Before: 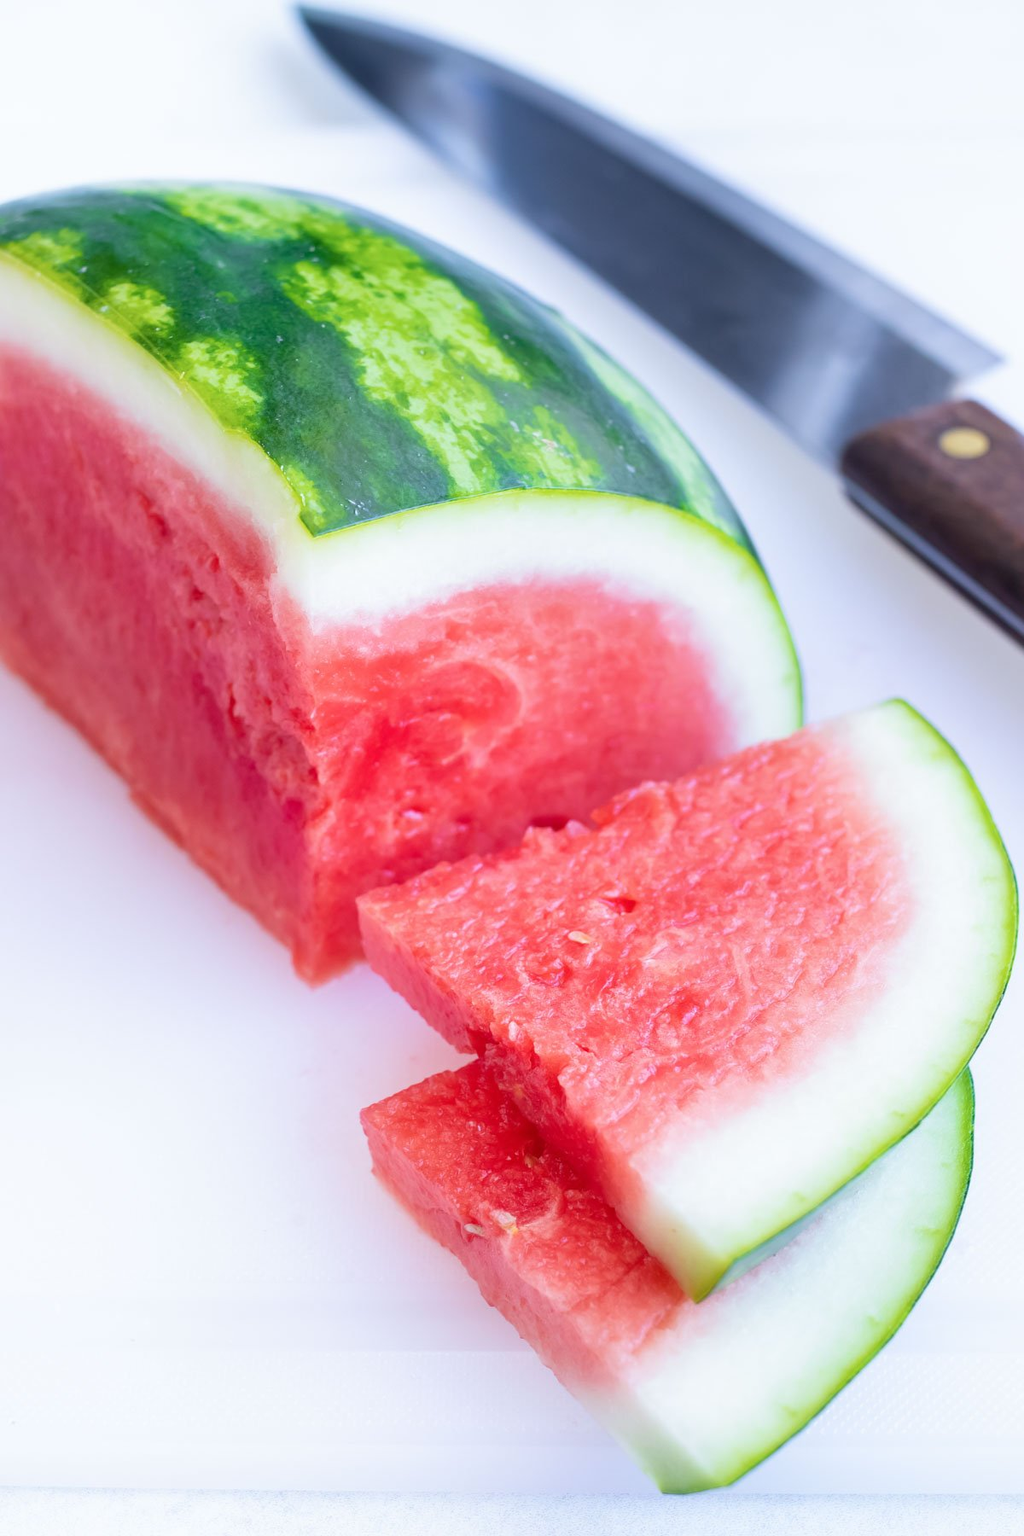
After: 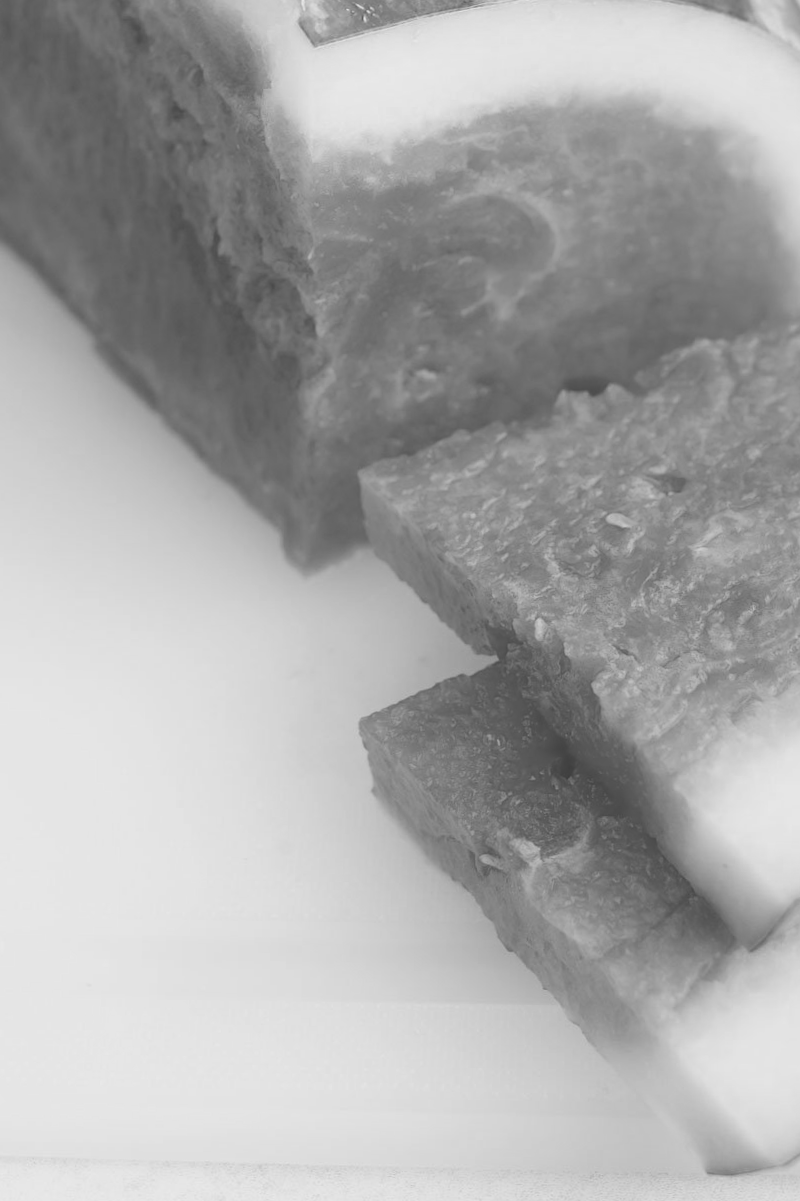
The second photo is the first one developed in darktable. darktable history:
monochrome: a -92.57, b 58.91
crop and rotate: angle -0.82°, left 3.85%, top 31.828%, right 27.992%
base curve: curves: ch0 [(0, 0) (0.297, 0.298) (1, 1)], preserve colors none
